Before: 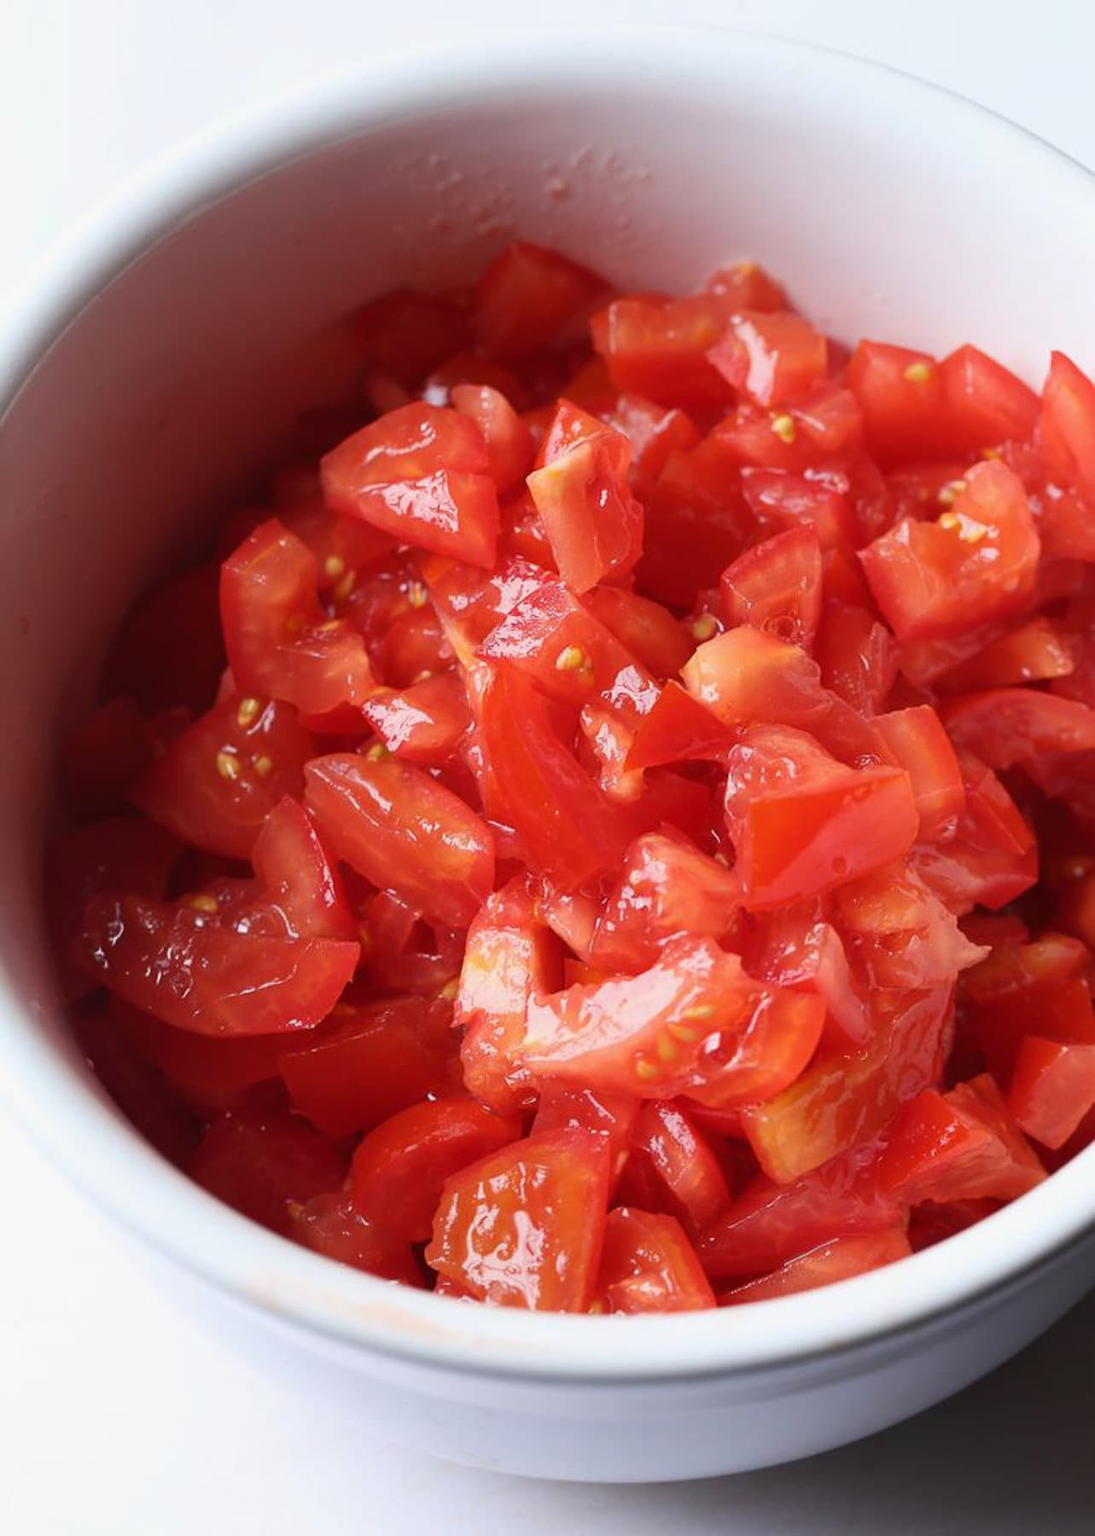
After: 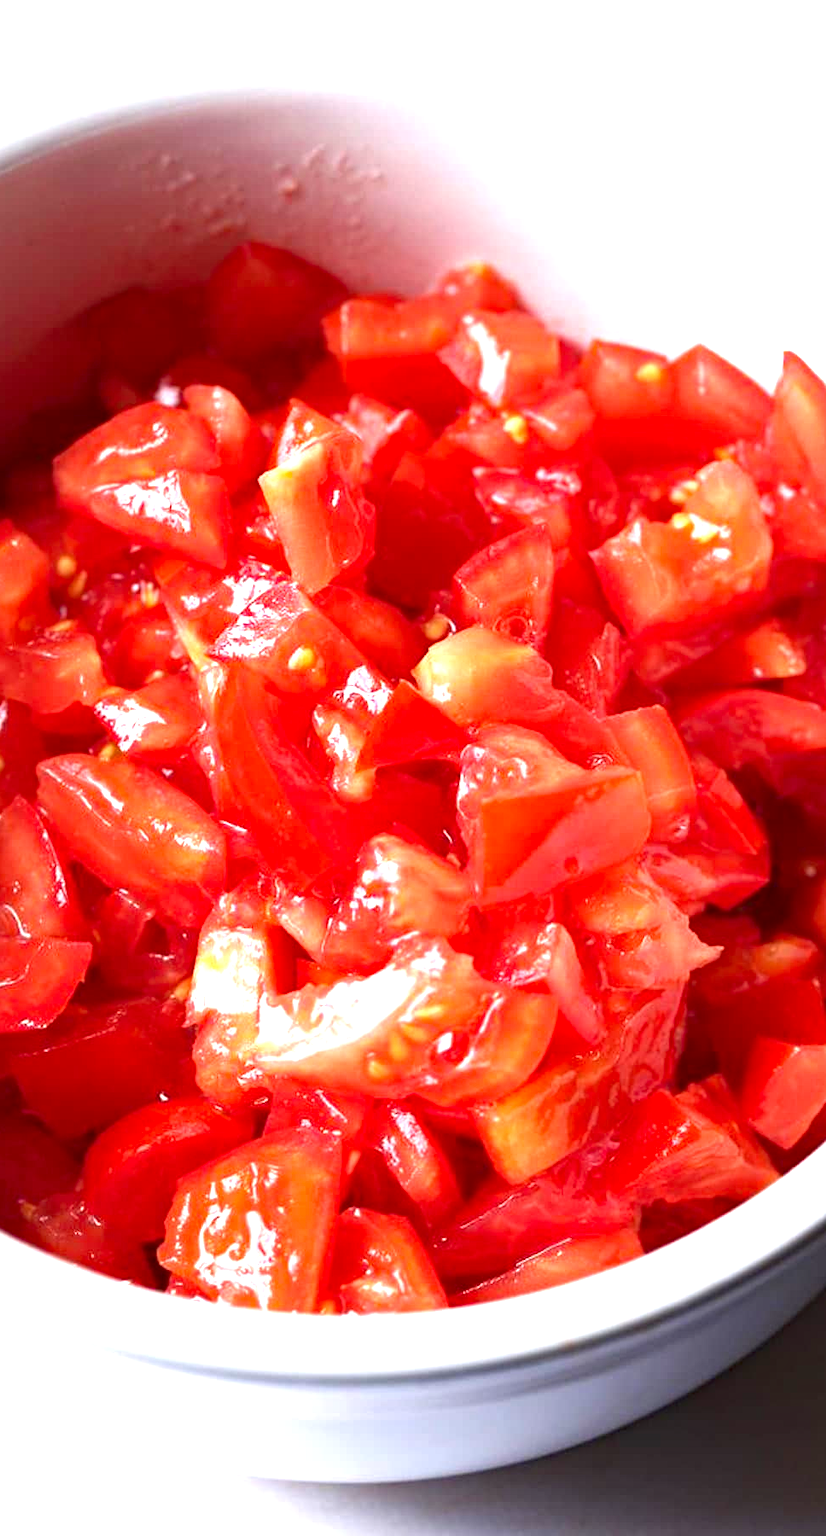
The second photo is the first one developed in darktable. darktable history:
haze removal: strength 0.293, distance 0.255, adaptive false
crop and rotate: left 24.518%
contrast brightness saturation: brightness -0.1
exposure: black level correction 0, exposure 1.2 EV, compensate highlight preservation false
